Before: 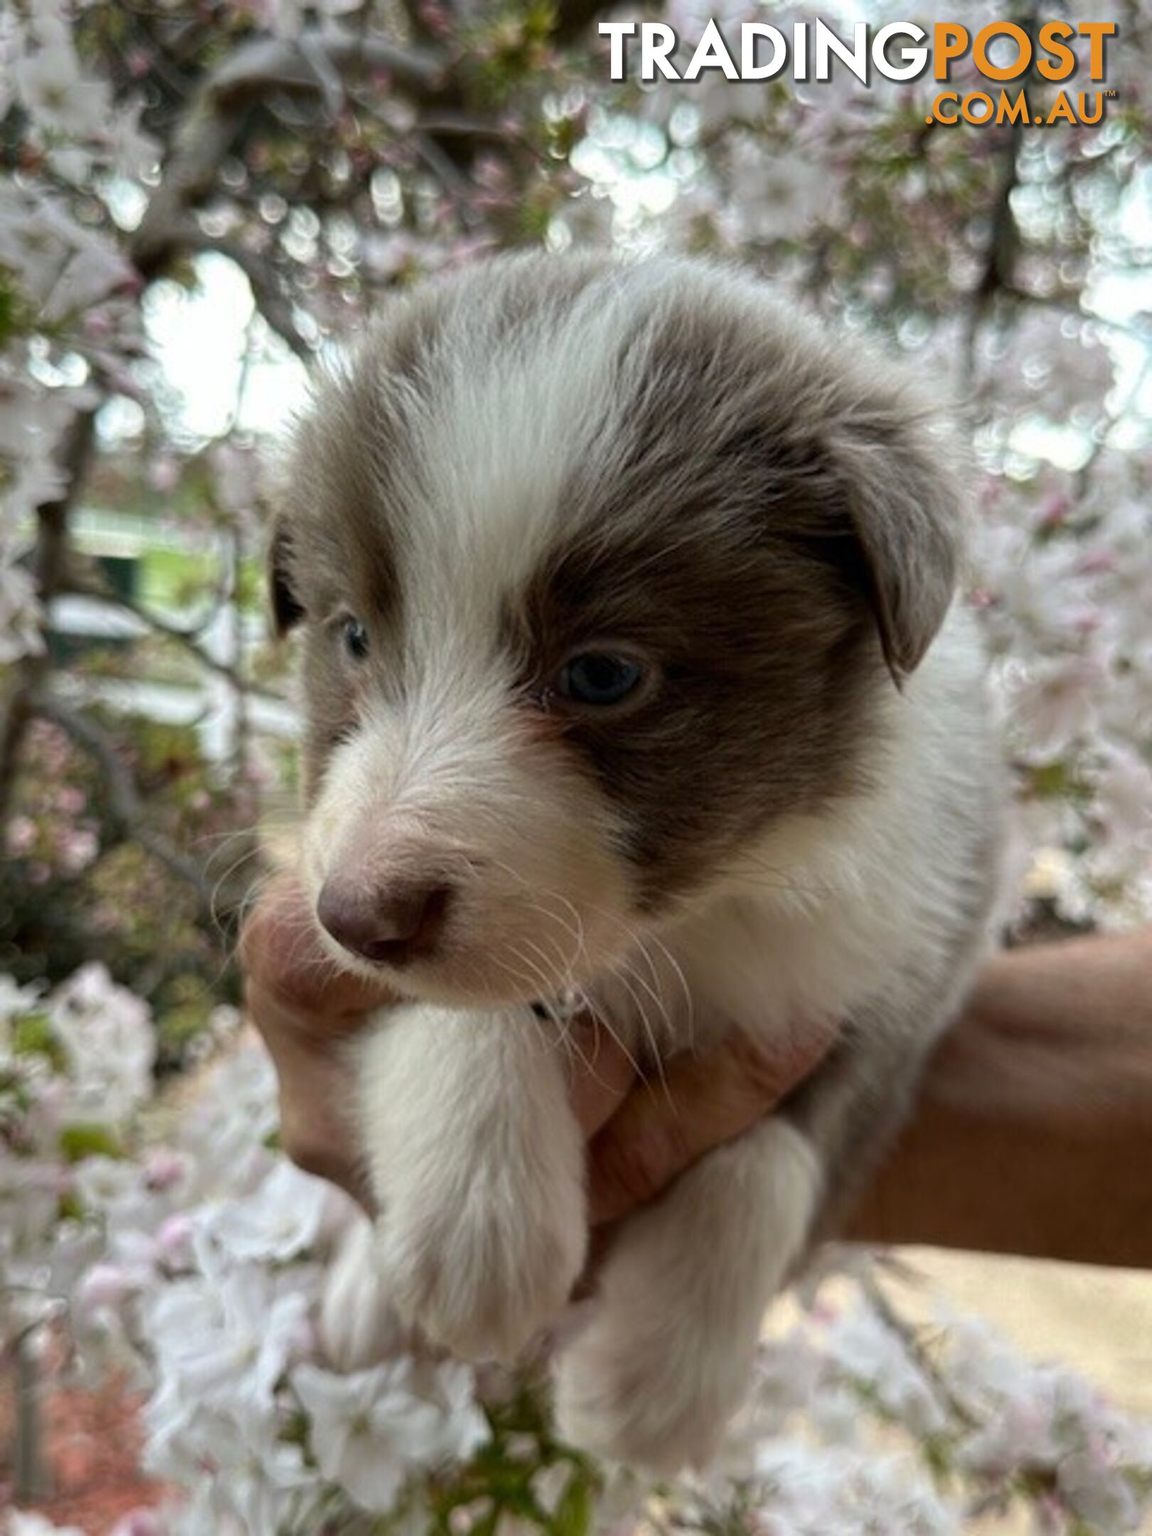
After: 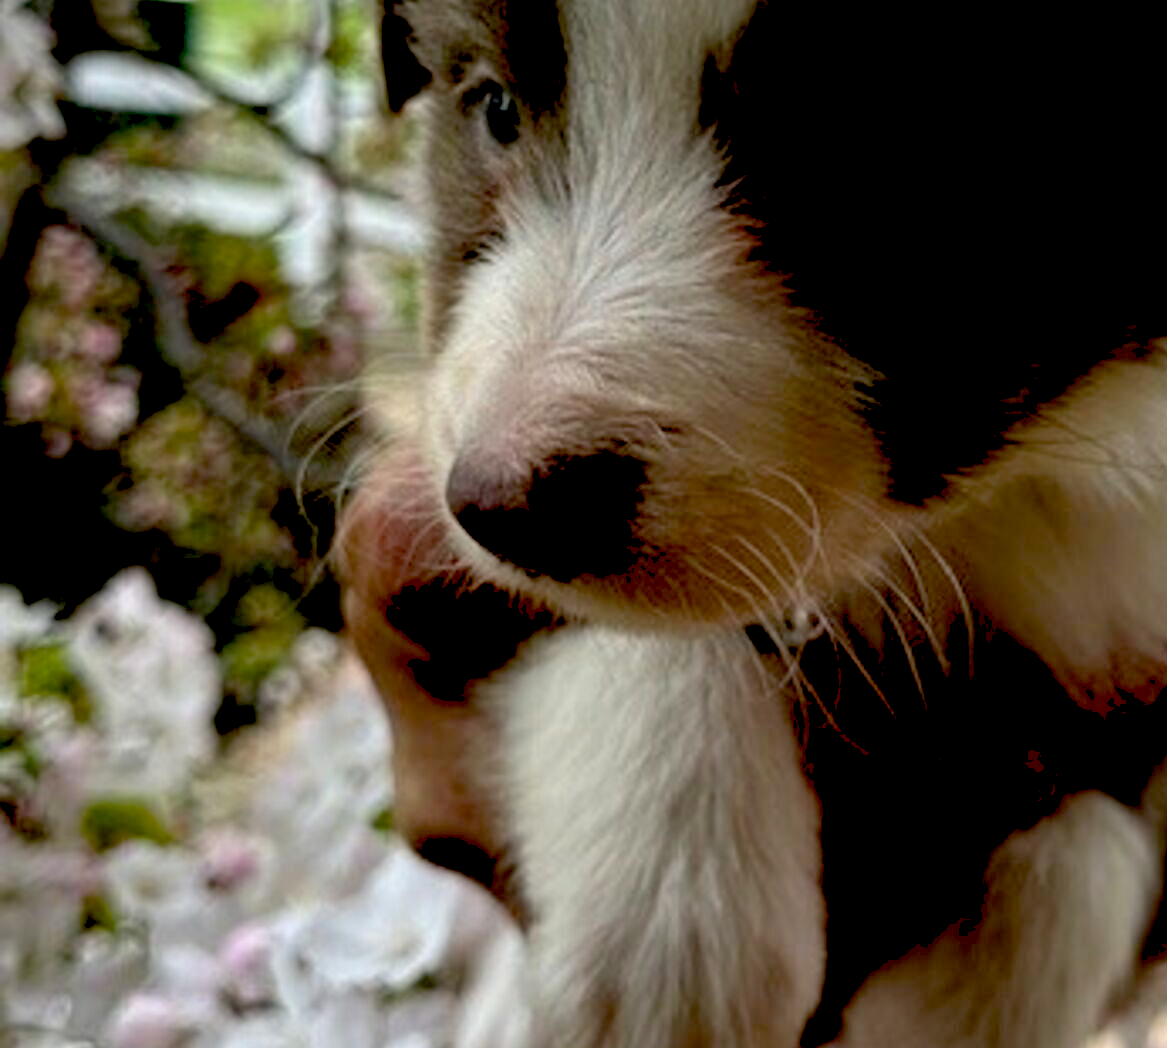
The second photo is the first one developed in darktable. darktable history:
exposure: black level correction 0.057, compensate highlight preservation false
crop: top 36.305%, right 27.924%, bottom 15.135%
levels: gray 59.35%
